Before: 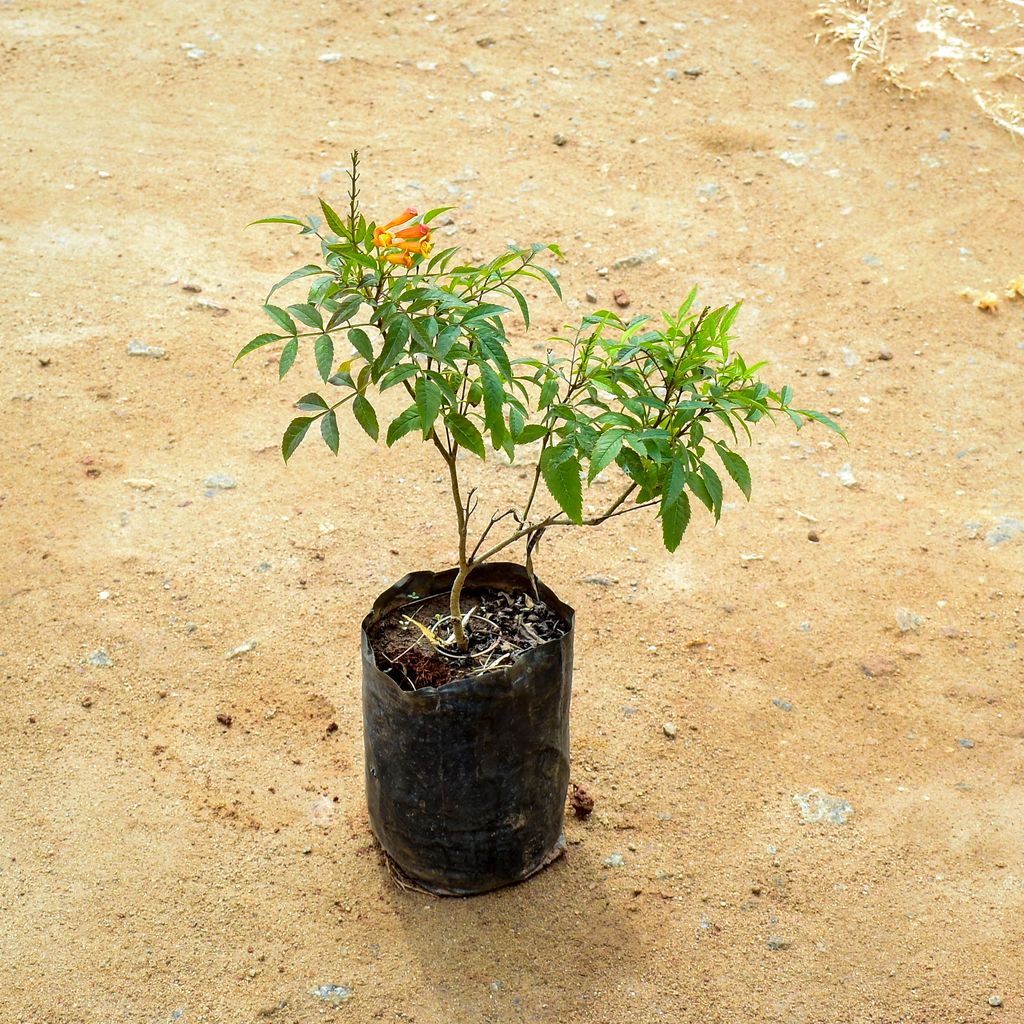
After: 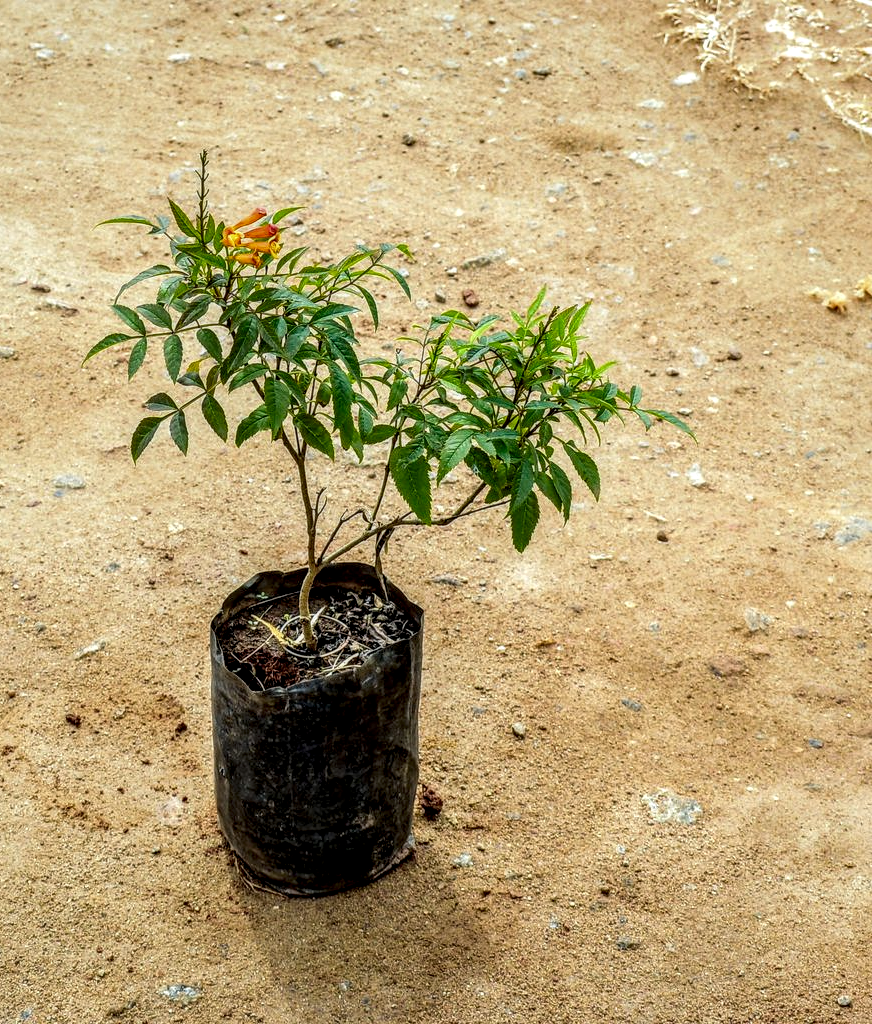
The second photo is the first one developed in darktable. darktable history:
crop and rotate: left 14.762%
exposure: exposure -0.261 EV, compensate highlight preservation false
contrast brightness saturation: contrast 0.051
local contrast: highlights 5%, shadows 6%, detail 182%
